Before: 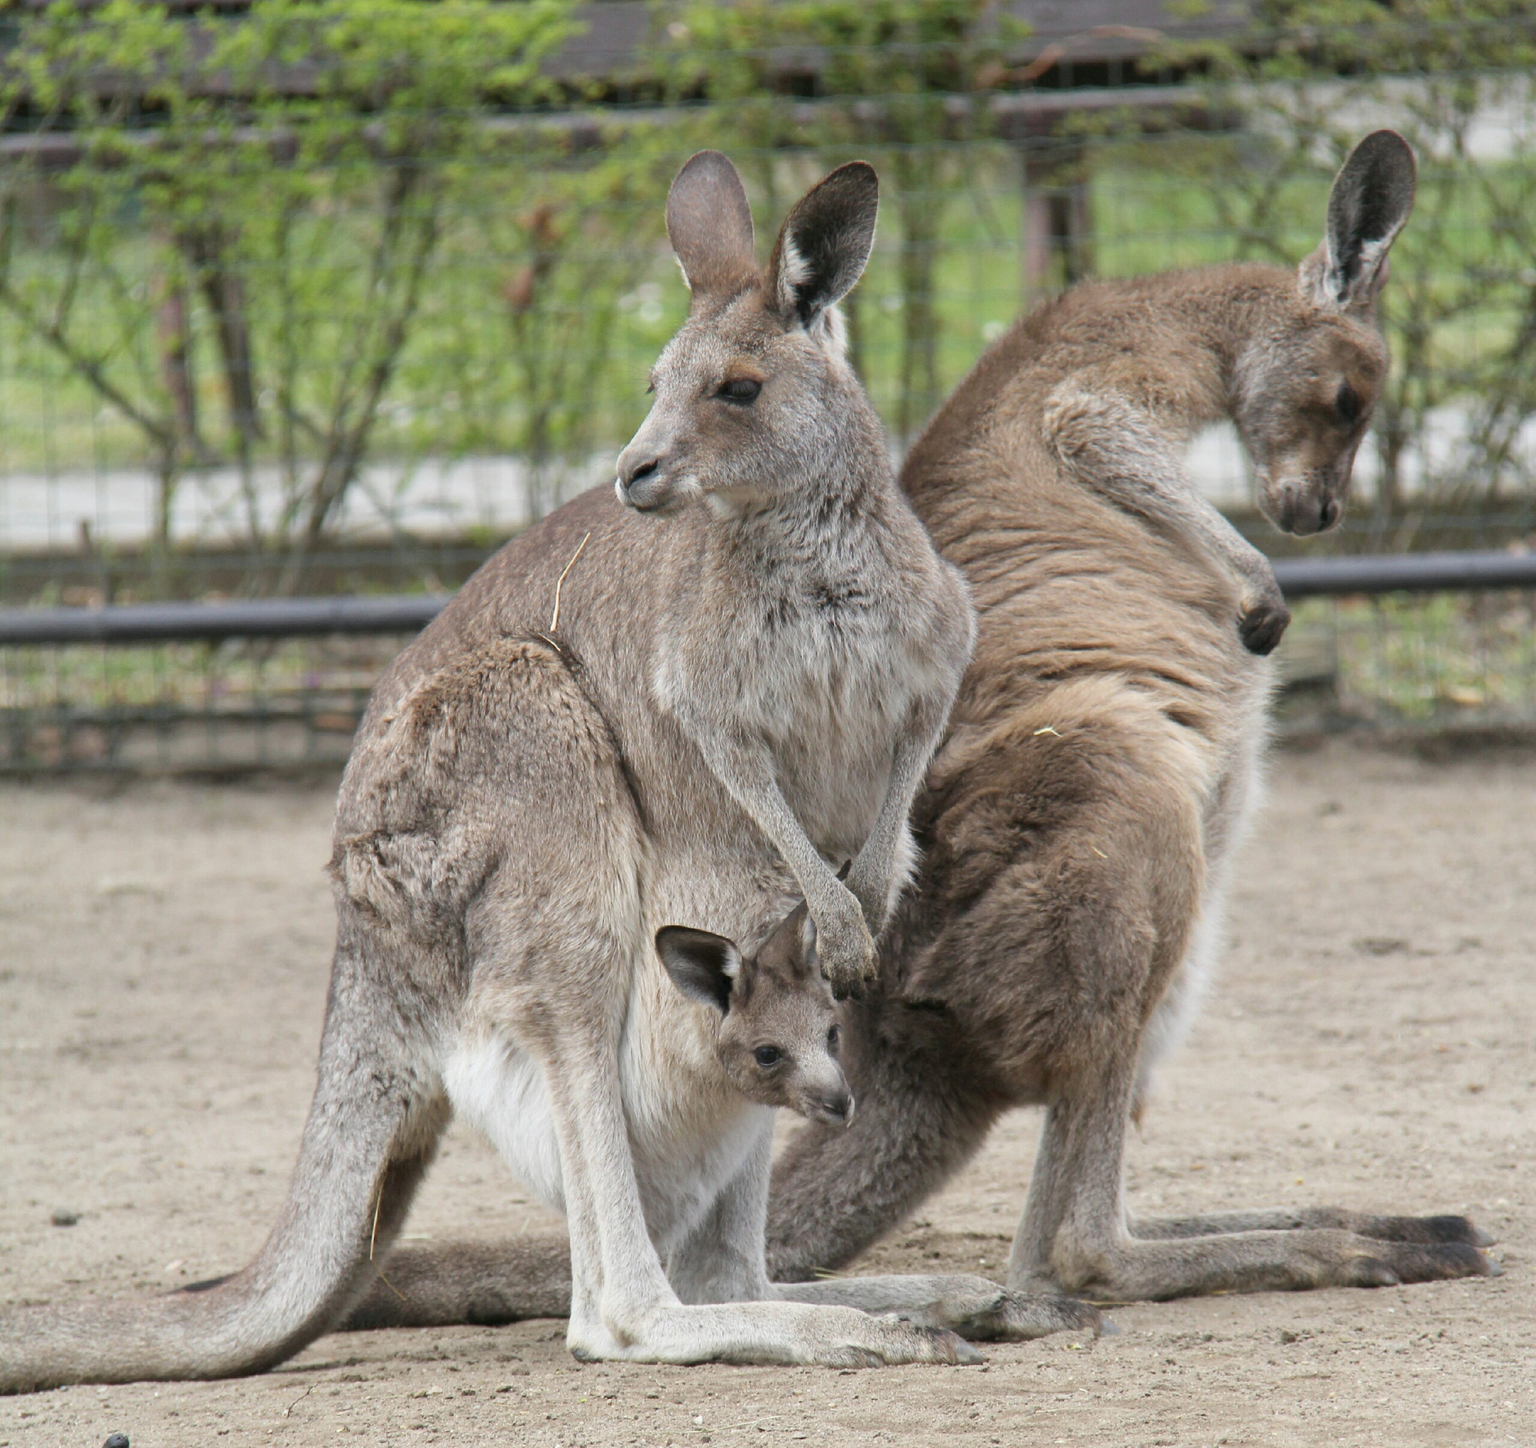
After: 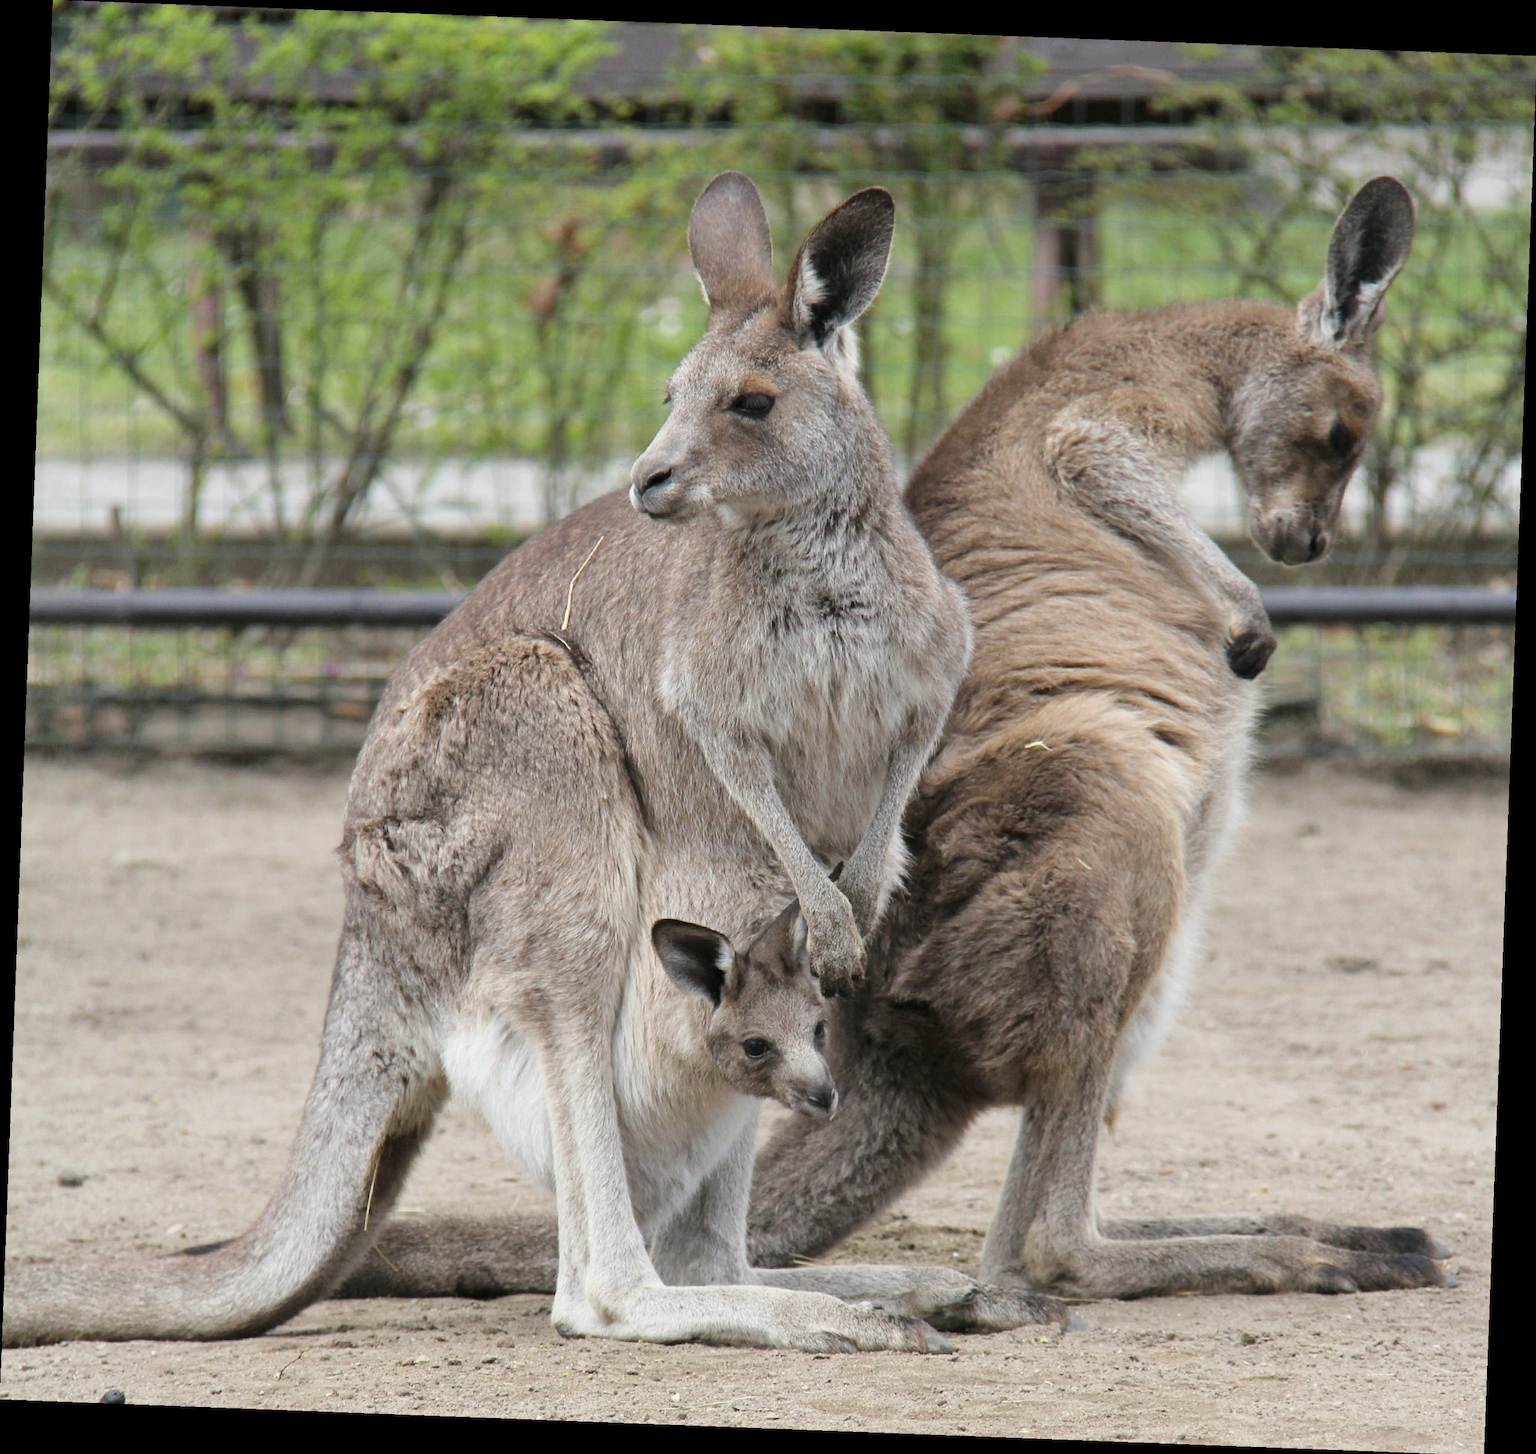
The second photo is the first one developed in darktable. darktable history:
rotate and perspective: rotation 2.17°, automatic cropping off
tone curve: curves: ch0 [(0, 0) (0.08, 0.056) (0.4, 0.4) (0.6, 0.612) (0.92, 0.924) (1, 1)], color space Lab, linked channels, preserve colors none
